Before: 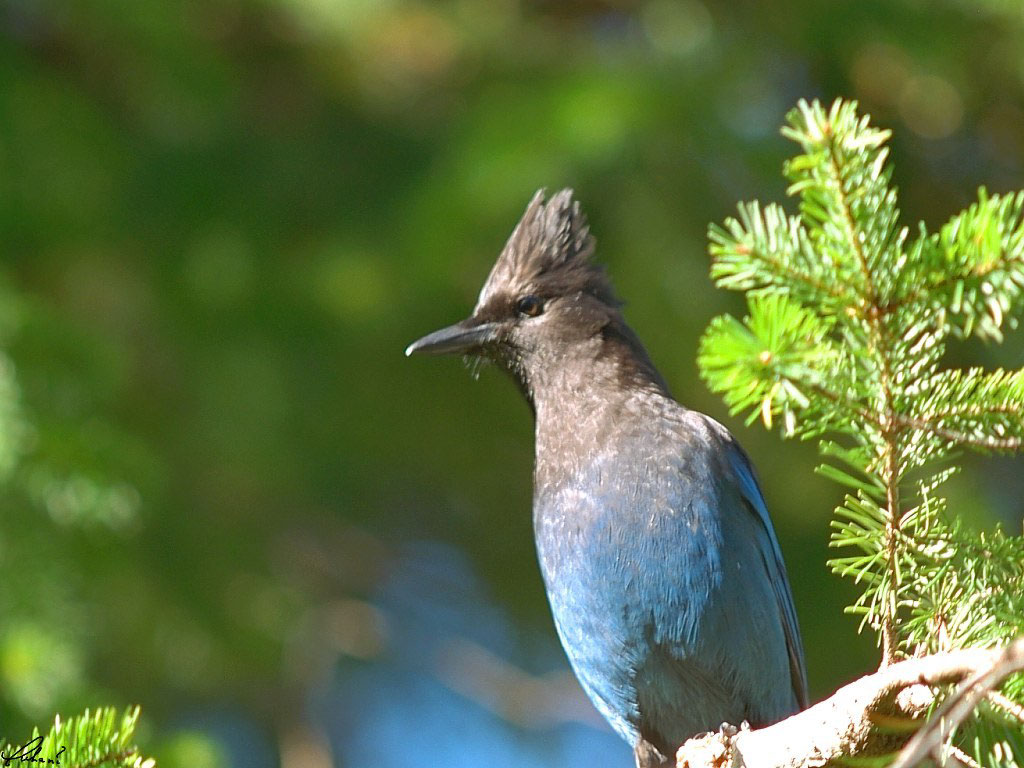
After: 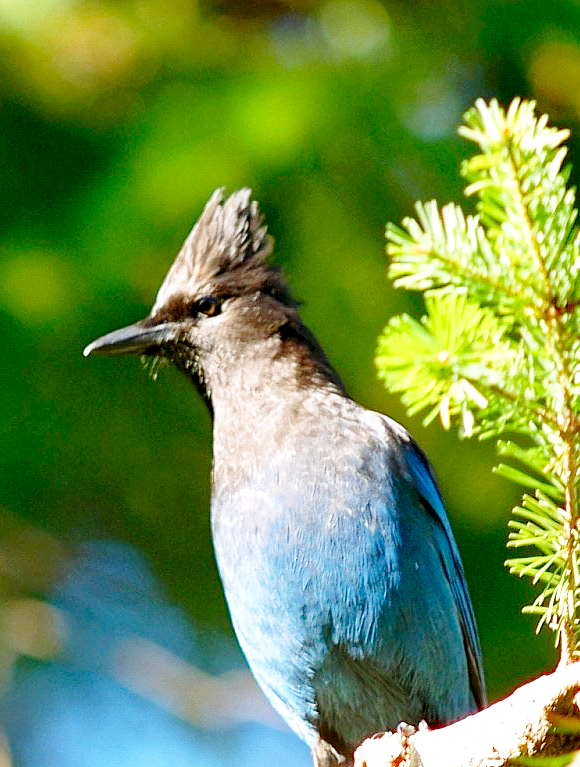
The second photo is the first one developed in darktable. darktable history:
base curve: curves: ch0 [(0, 0) (0.028, 0.03) (0.121, 0.232) (0.46, 0.748) (0.859, 0.968) (1, 1)], preserve colors none
exposure: black level correction 0.025, exposure 0.182 EV, compensate highlight preservation false
crop: left 31.458%, top 0%, right 11.876%
